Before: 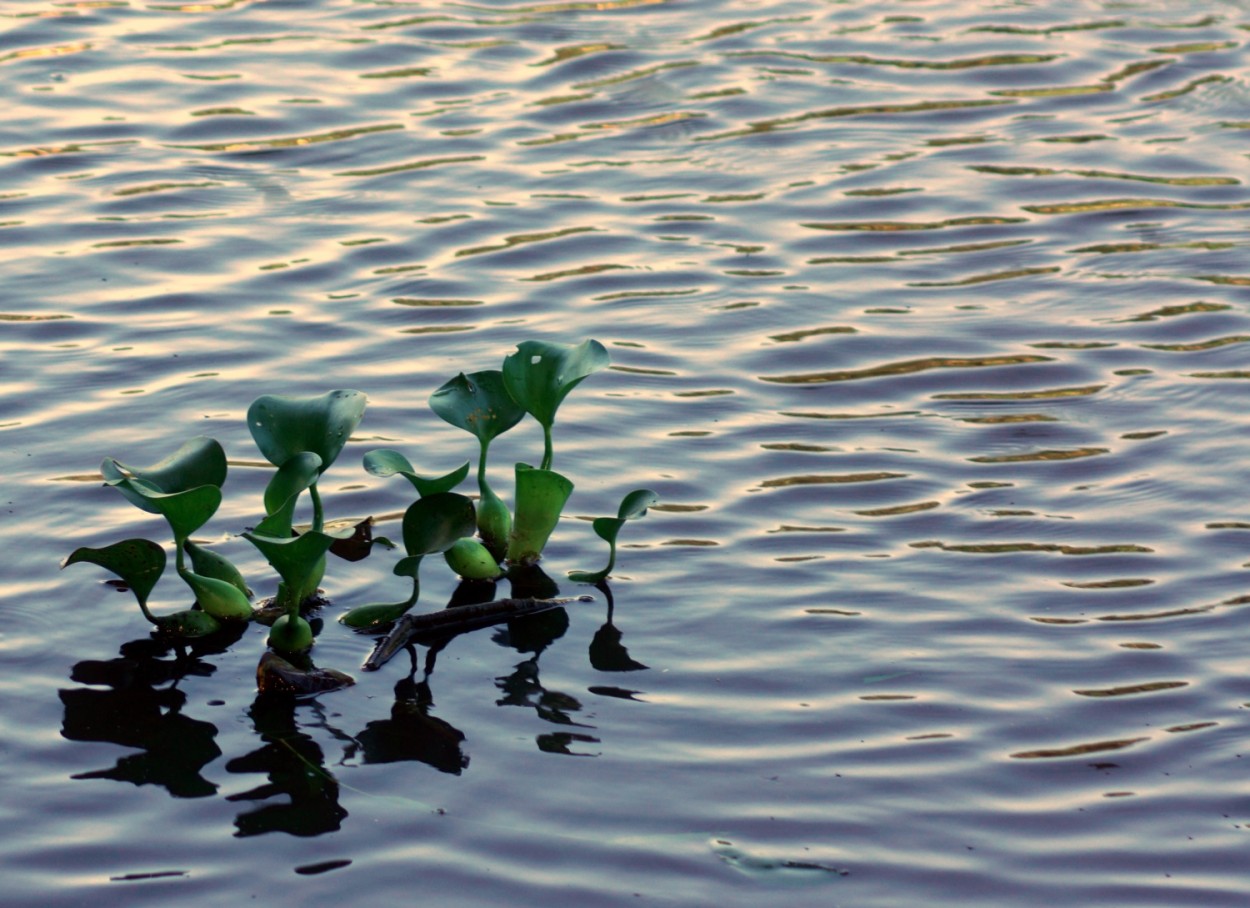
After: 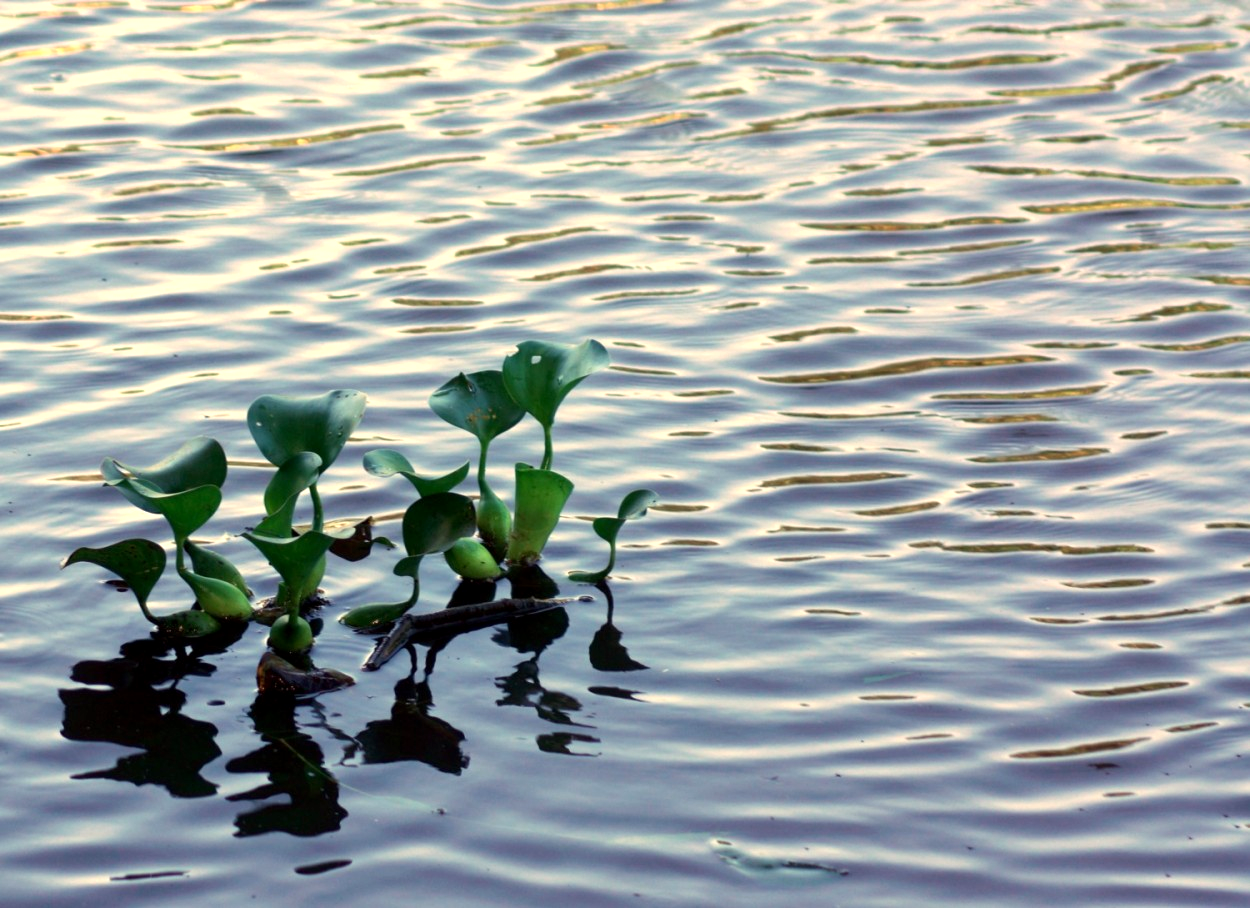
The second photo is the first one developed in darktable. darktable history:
exposure: black level correction 0.001, exposure 0.498 EV, compensate highlight preservation false
